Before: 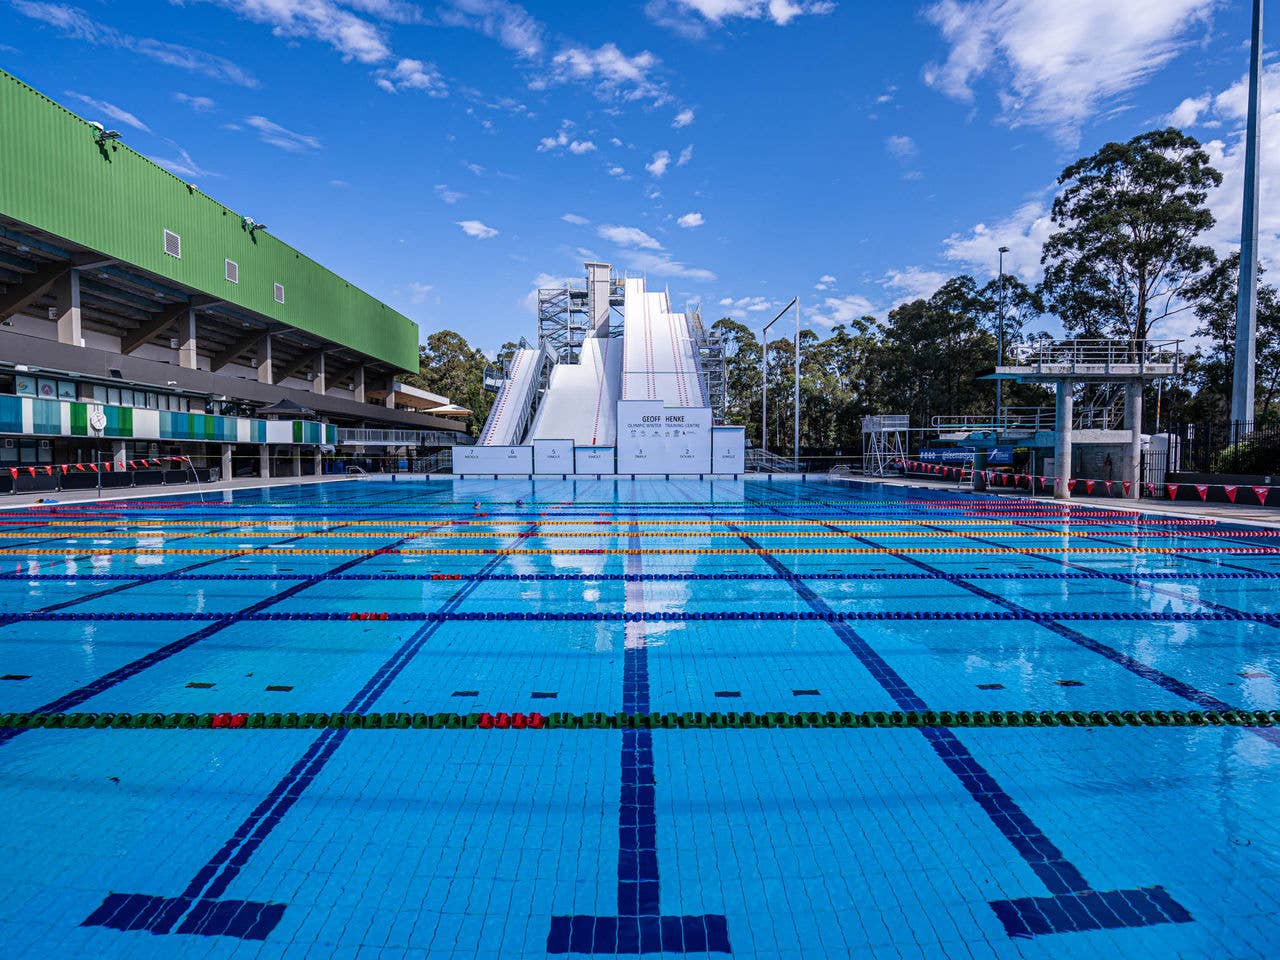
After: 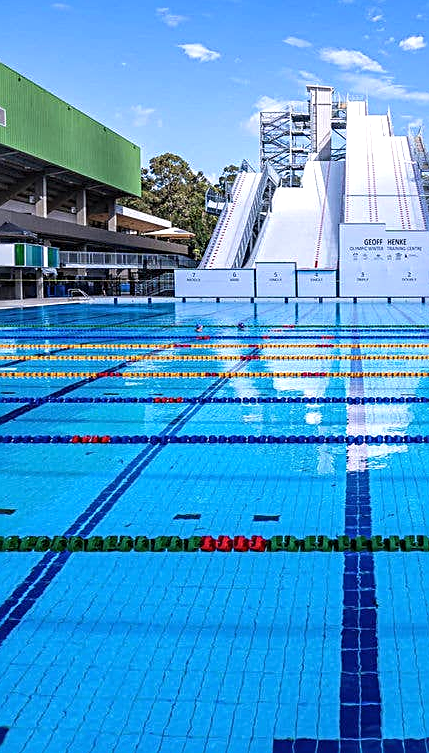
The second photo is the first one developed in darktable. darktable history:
crop and rotate: left 21.77%, top 18.528%, right 44.676%, bottom 2.997%
exposure: black level correction 0, exposure 0.5 EV, compensate highlight preservation false
sharpen: on, module defaults
